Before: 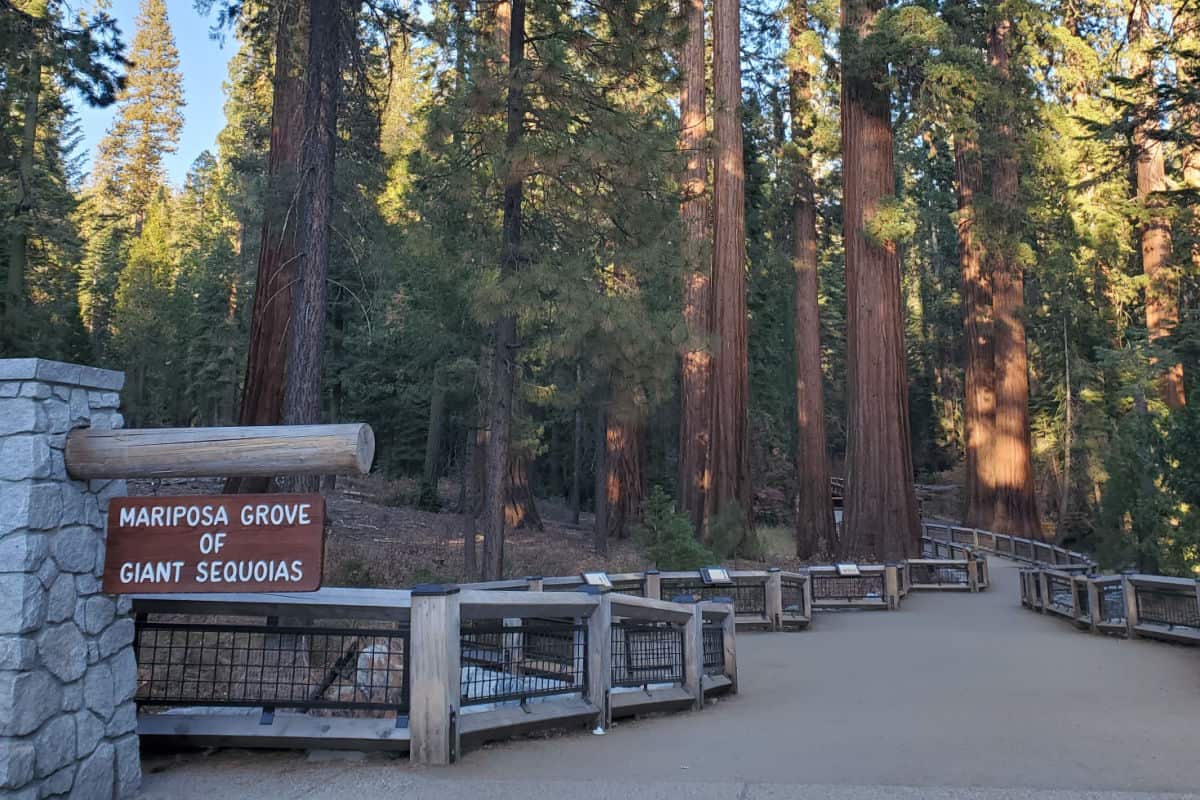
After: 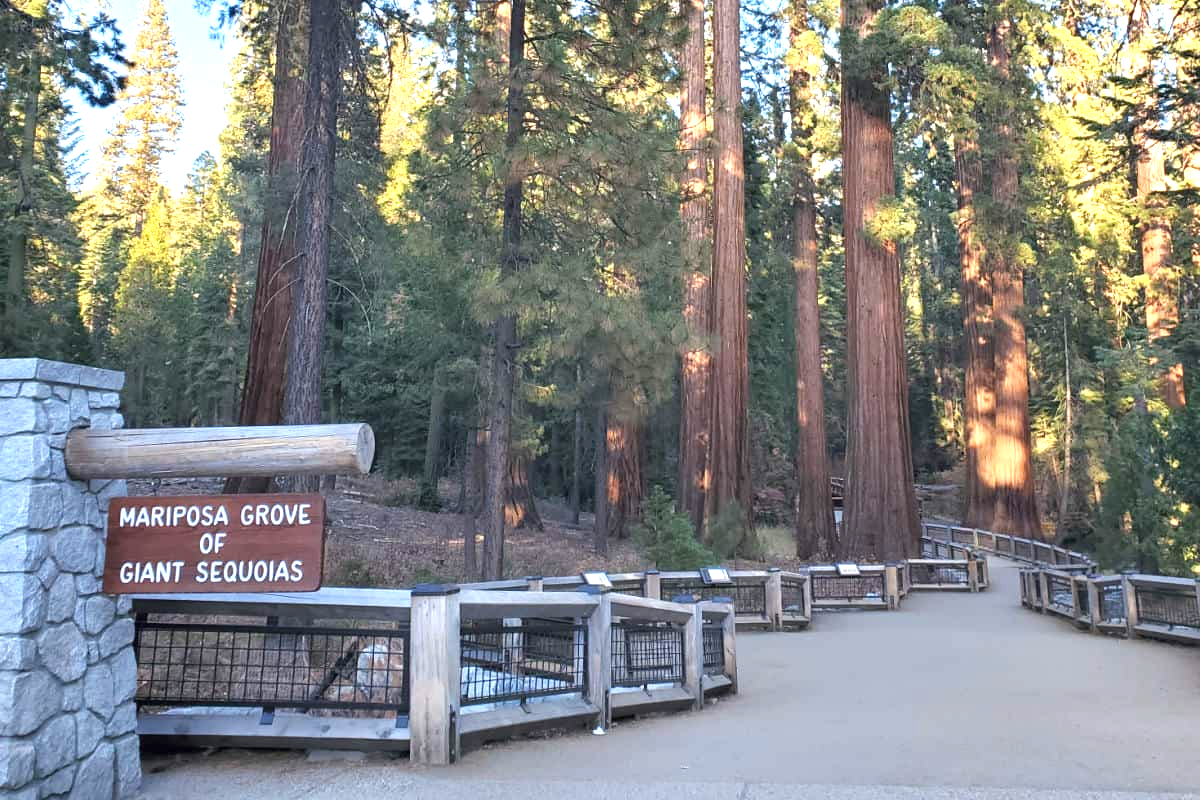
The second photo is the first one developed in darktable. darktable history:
exposure: black level correction 0, exposure 1.095 EV, compensate exposure bias true, compensate highlight preservation false
